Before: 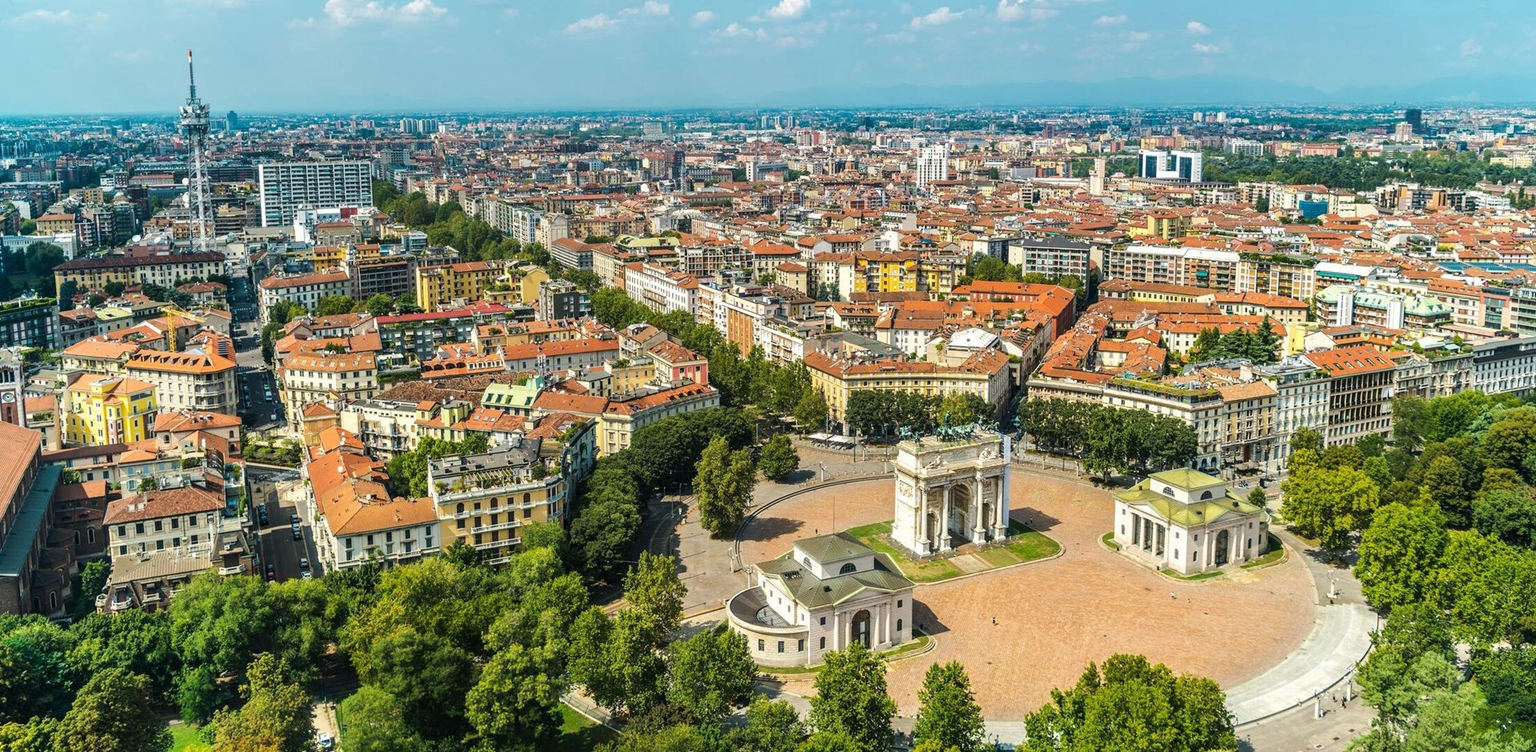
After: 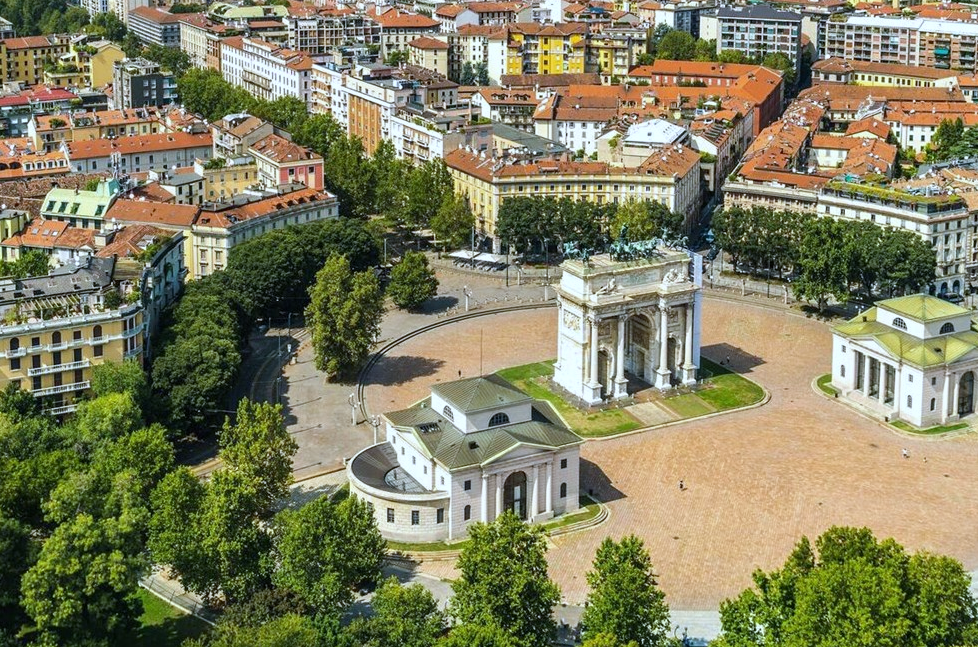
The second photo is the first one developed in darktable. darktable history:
white balance: red 0.931, blue 1.11
crop and rotate: left 29.237%, top 31.152%, right 19.807%
tone equalizer: on, module defaults
